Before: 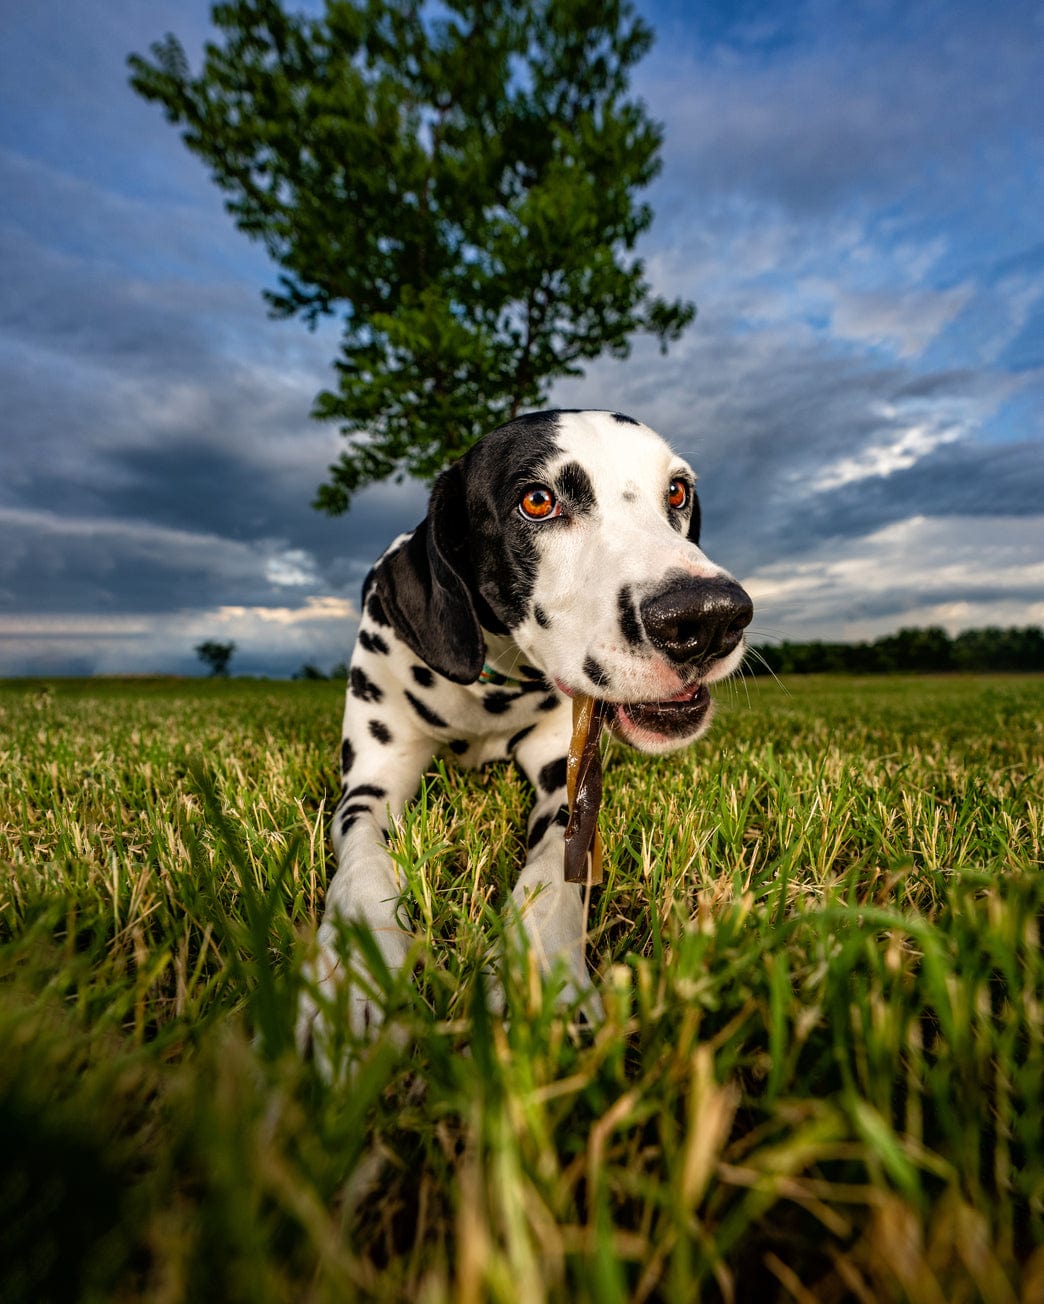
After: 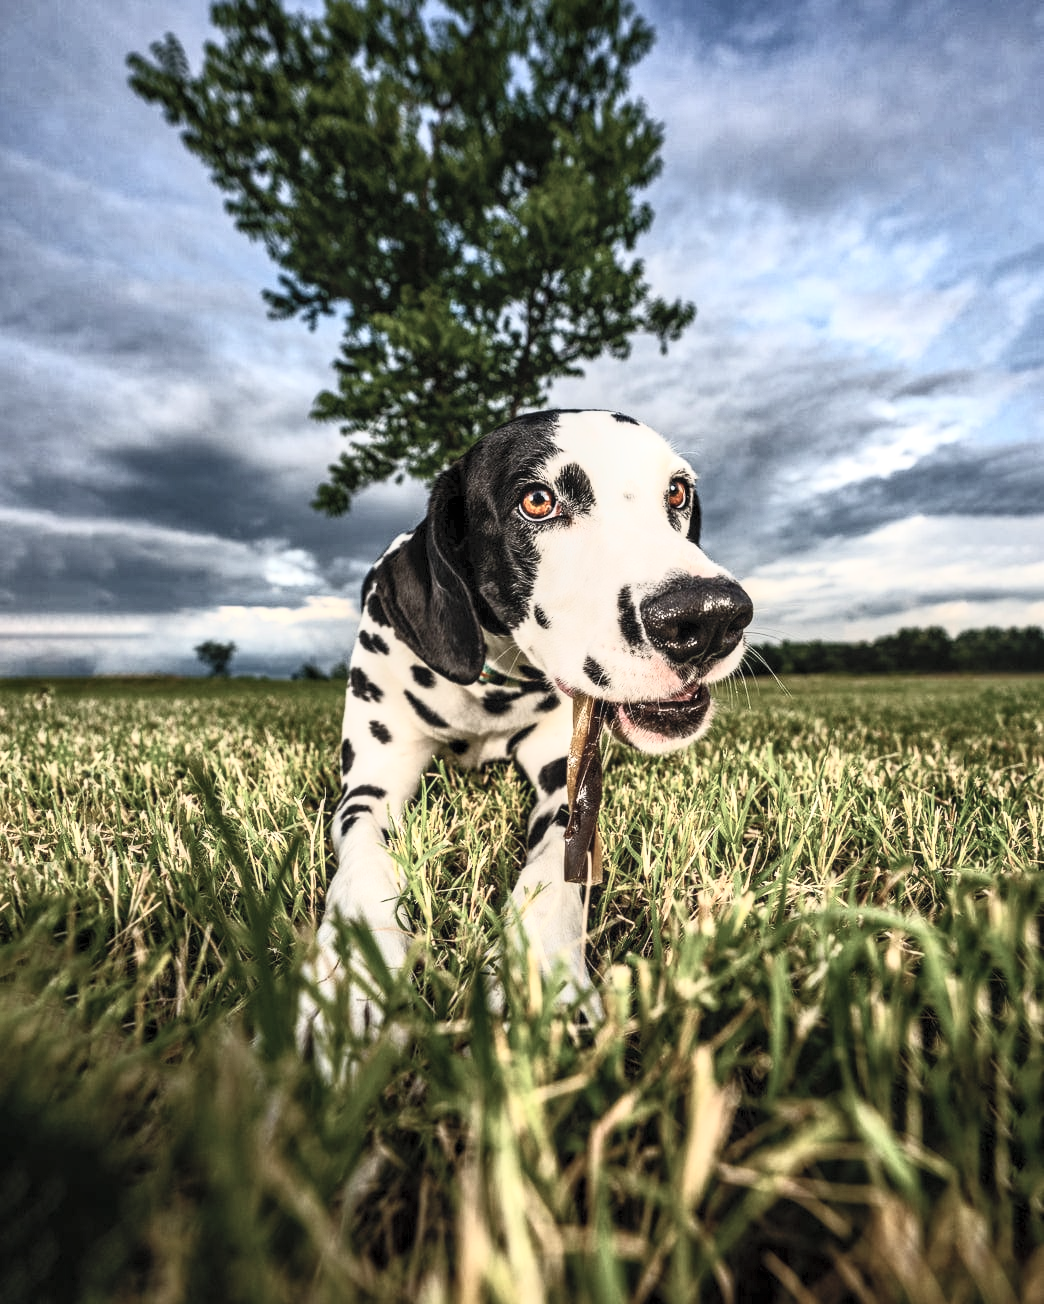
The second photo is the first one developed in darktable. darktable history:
contrast brightness saturation: contrast 0.561, brightness 0.573, saturation -0.342
local contrast: on, module defaults
